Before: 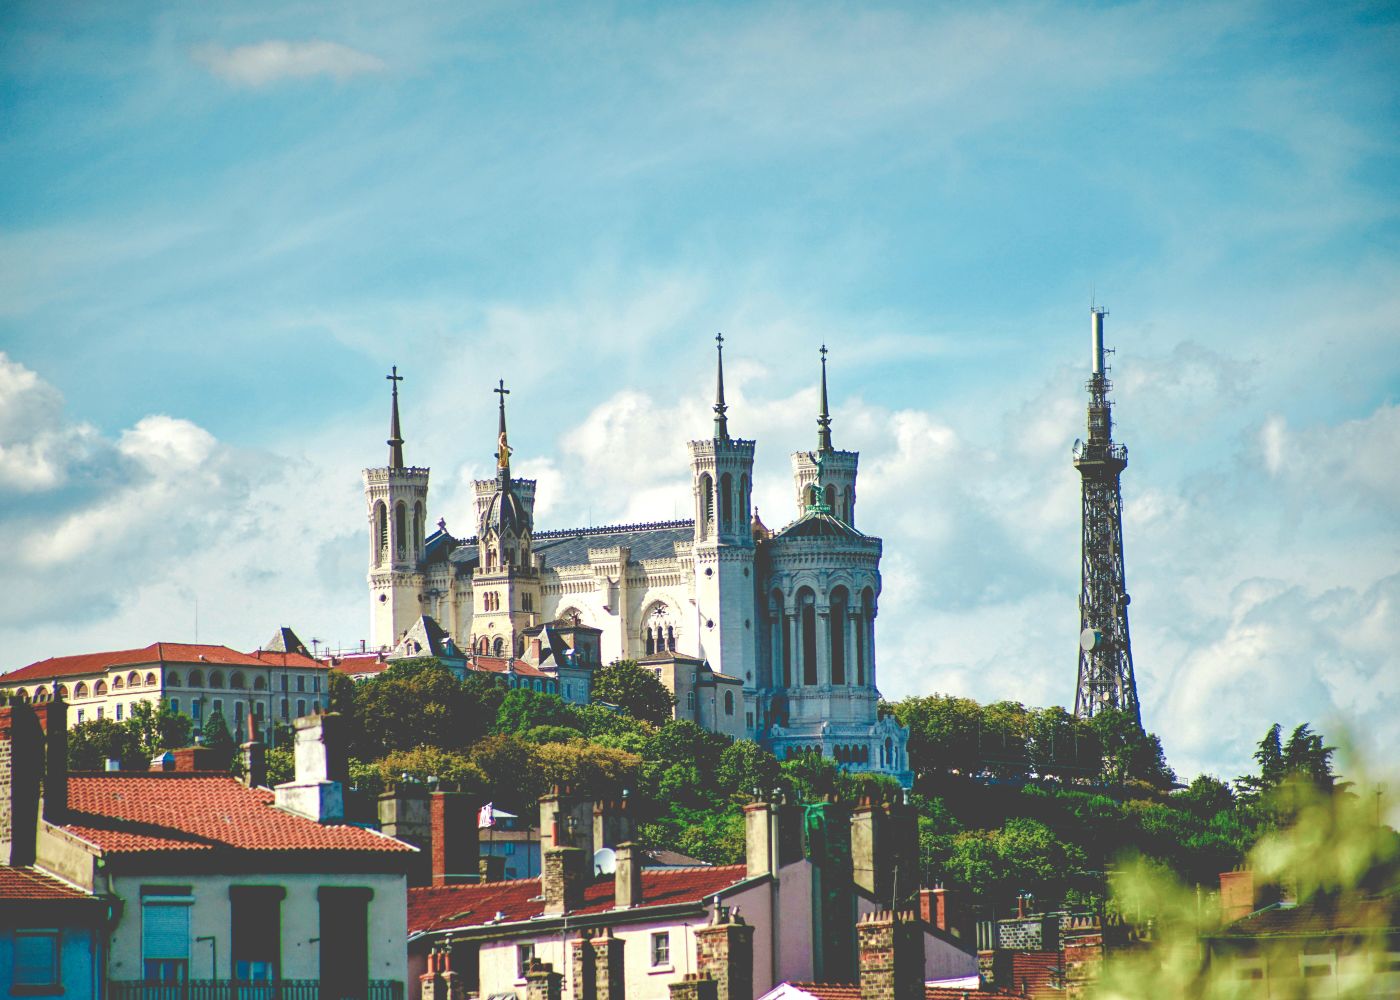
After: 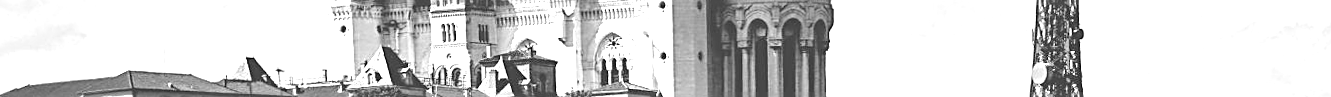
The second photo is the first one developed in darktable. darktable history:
color balance rgb: perceptual saturation grading › global saturation 35%, perceptual saturation grading › highlights -30%, perceptual saturation grading › shadows 35%, perceptual brilliance grading › global brilliance 3%, perceptual brilliance grading › highlights -3%, perceptual brilliance grading › shadows 3%
white balance: red 0.871, blue 1.249
rotate and perspective: rotation 0.074°, lens shift (vertical) 0.096, lens shift (horizontal) -0.041, crop left 0.043, crop right 0.952, crop top 0.024, crop bottom 0.979
exposure: exposure 0.493 EV, compensate highlight preservation false
crop and rotate: top 59.084%, bottom 30.916%
sharpen: on, module defaults
monochrome: on, module defaults
tone equalizer: -8 EV -0.417 EV, -7 EV -0.389 EV, -6 EV -0.333 EV, -5 EV -0.222 EV, -3 EV 0.222 EV, -2 EV 0.333 EV, -1 EV 0.389 EV, +0 EV 0.417 EV, edges refinement/feathering 500, mask exposure compensation -1.57 EV, preserve details no
